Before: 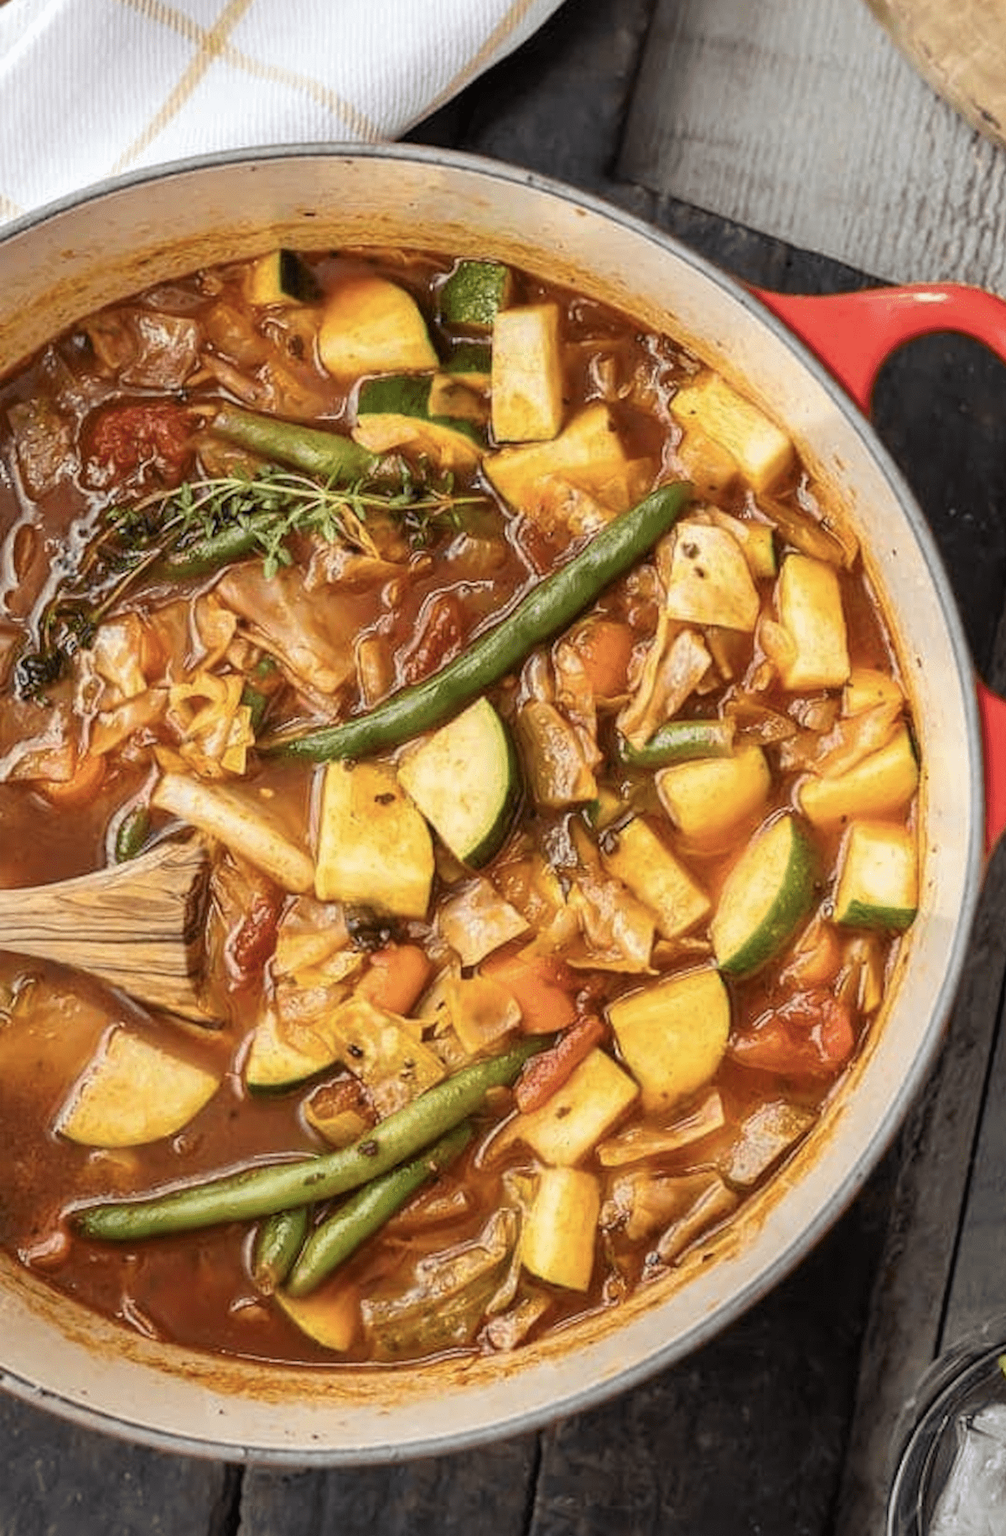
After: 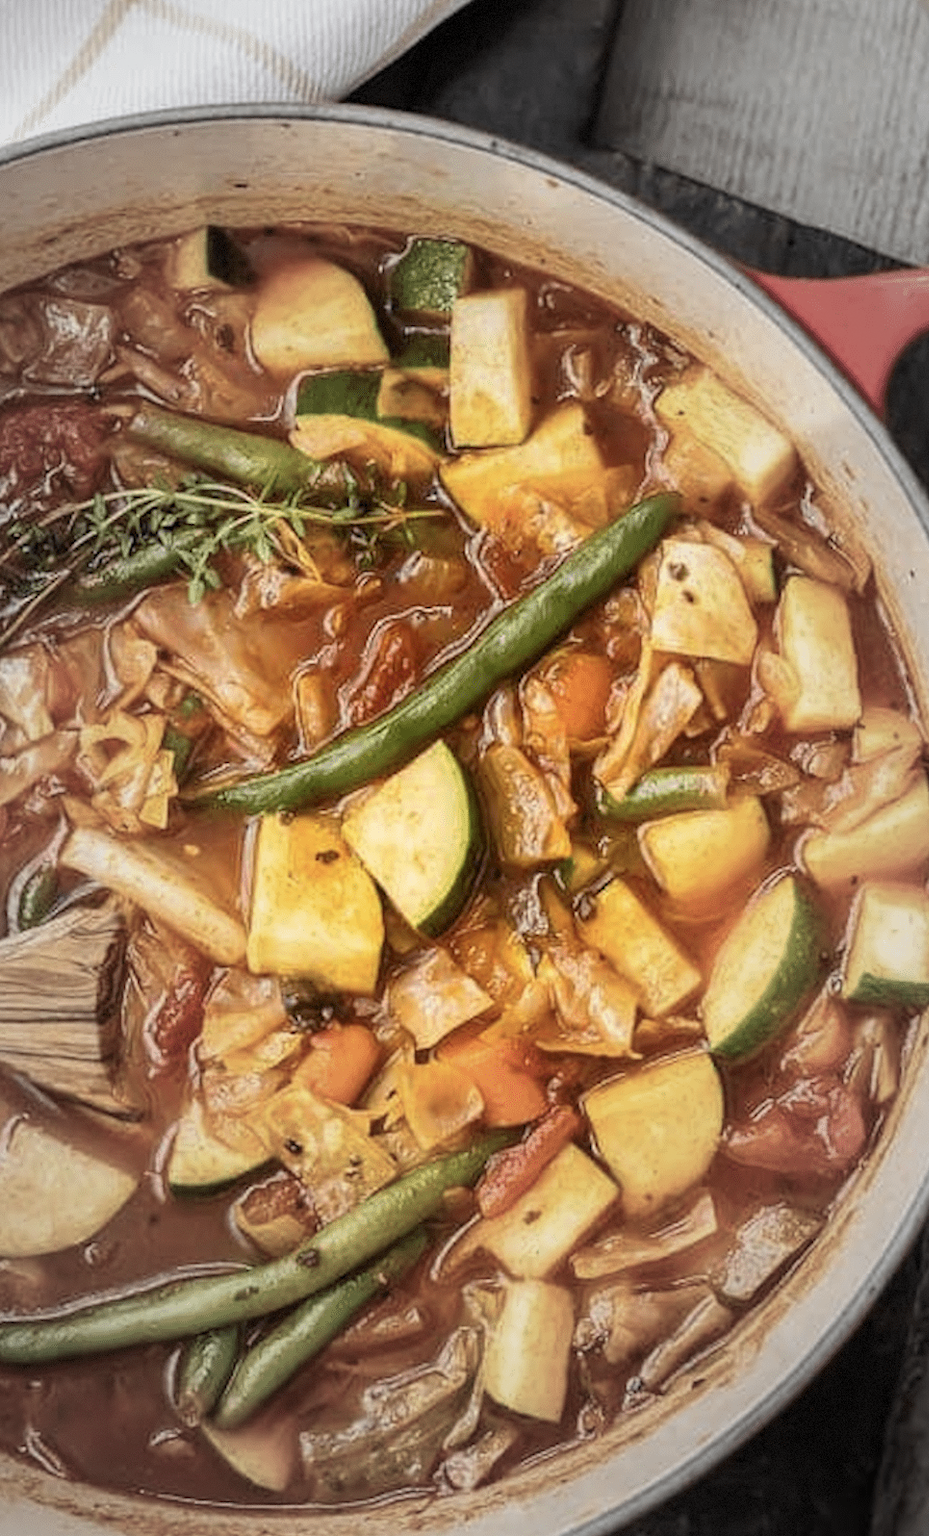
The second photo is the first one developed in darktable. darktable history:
crop: left 9.973%, top 3.49%, right 9.293%, bottom 9.435%
vignetting: fall-off start 16.86%, fall-off radius 99.6%, brightness -0.213, width/height ratio 0.714, dithering 8-bit output
